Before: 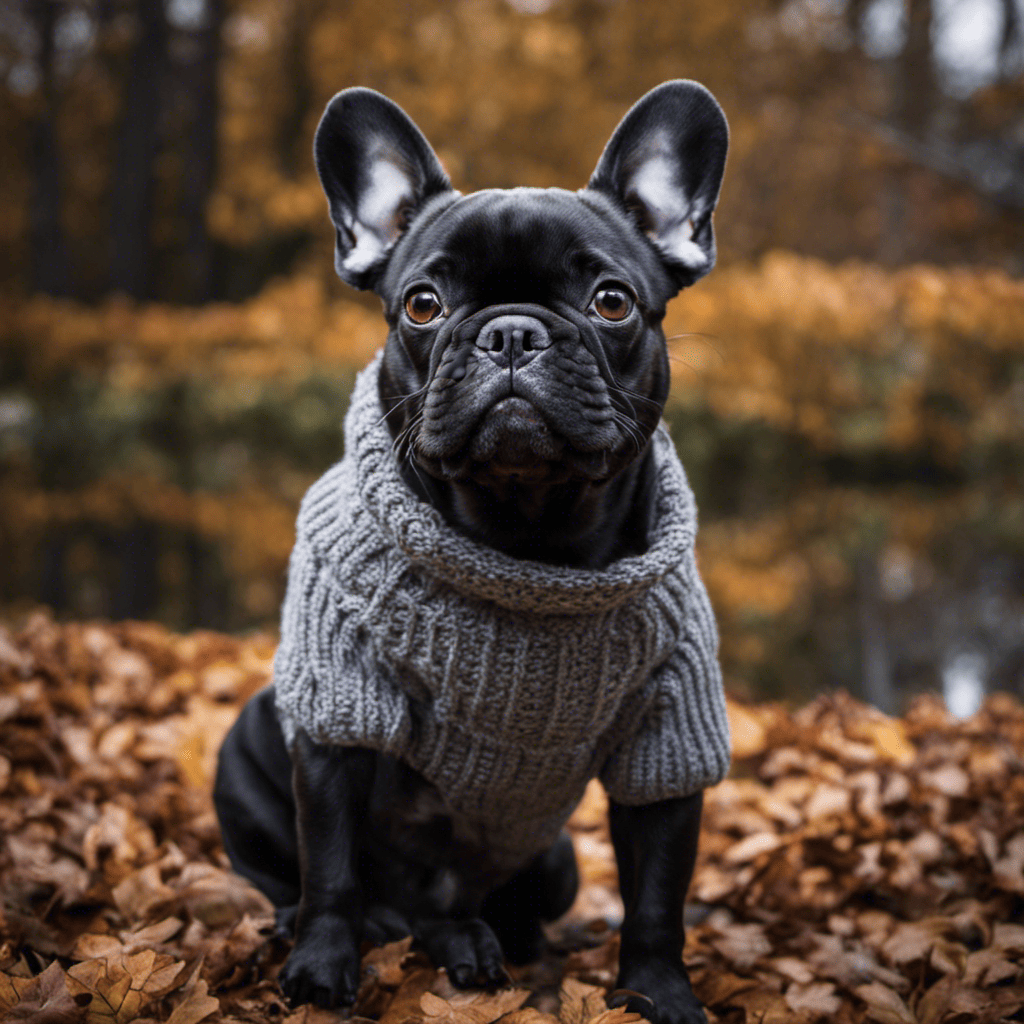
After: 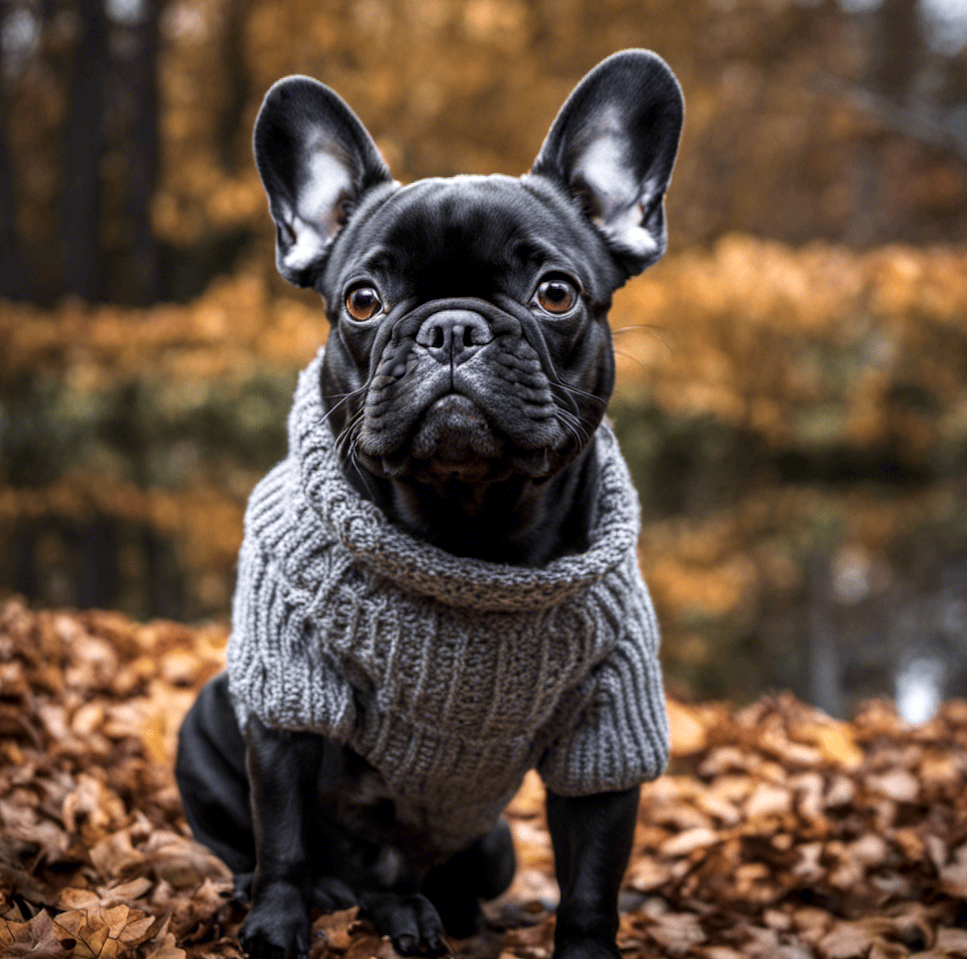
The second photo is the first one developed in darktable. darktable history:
rotate and perspective: rotation 0.062°, lens shift (vertical) 0.115, lens shift (horizontal) -0.133, crop left 0.047, crop right 0.94, crop top 0.061, crop bottom 0.94
local contrast: on, module defaults
exposure: exposure 0.29 EV, compensate highlight preservation false
